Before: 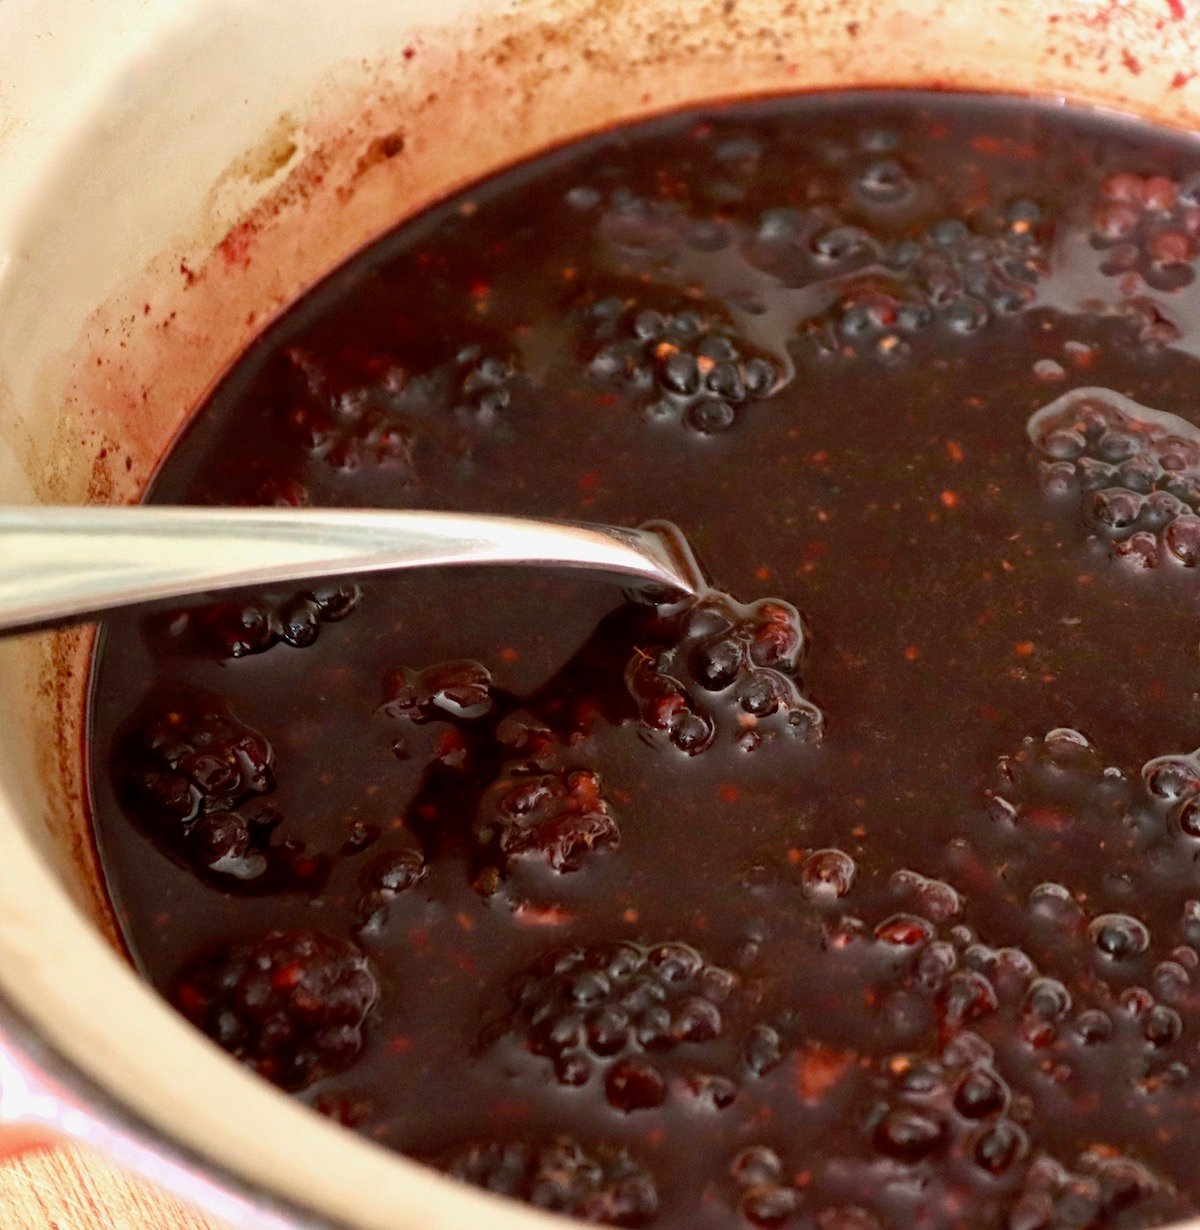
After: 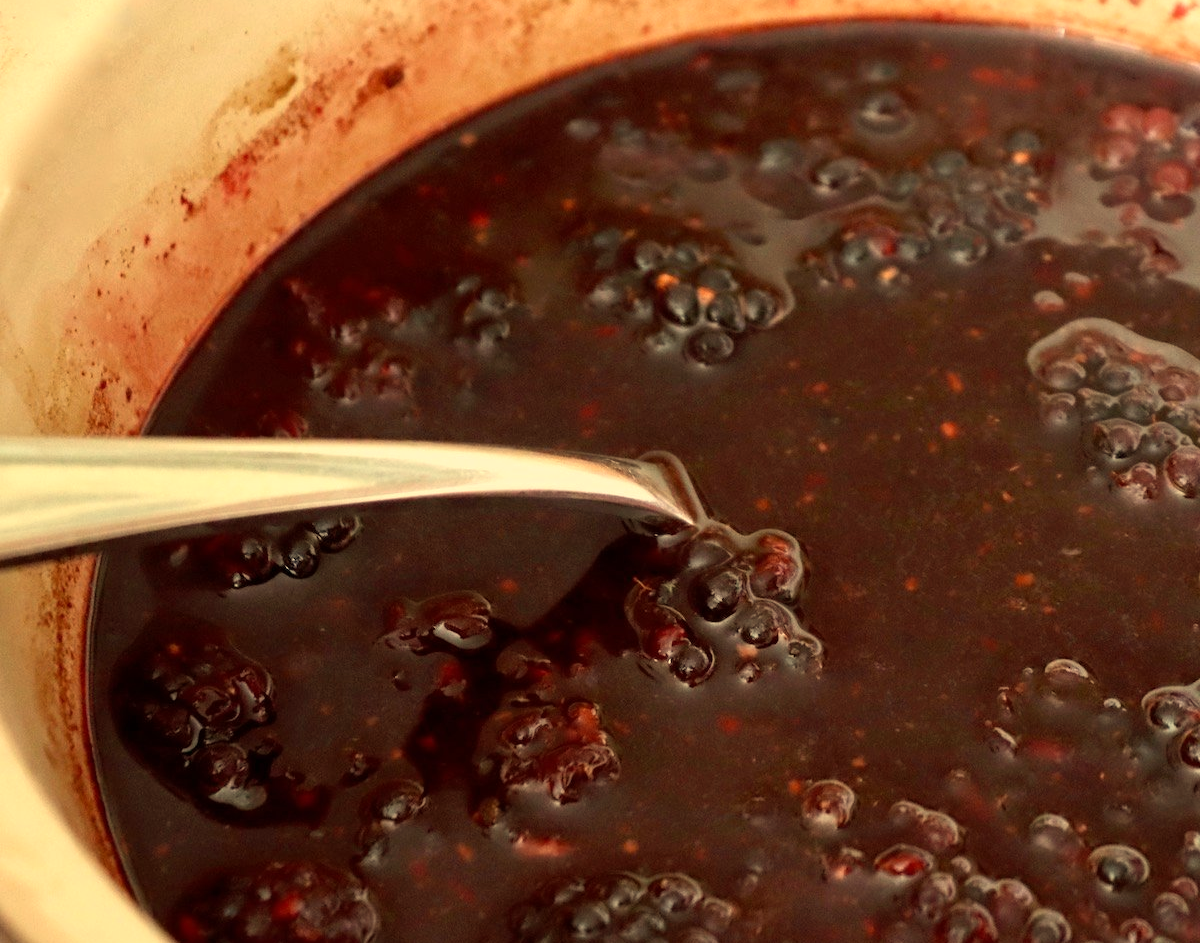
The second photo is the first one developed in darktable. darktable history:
crop: top 5.667%, bottom 17.637%
white balance: red 1.08, blue 0.791
